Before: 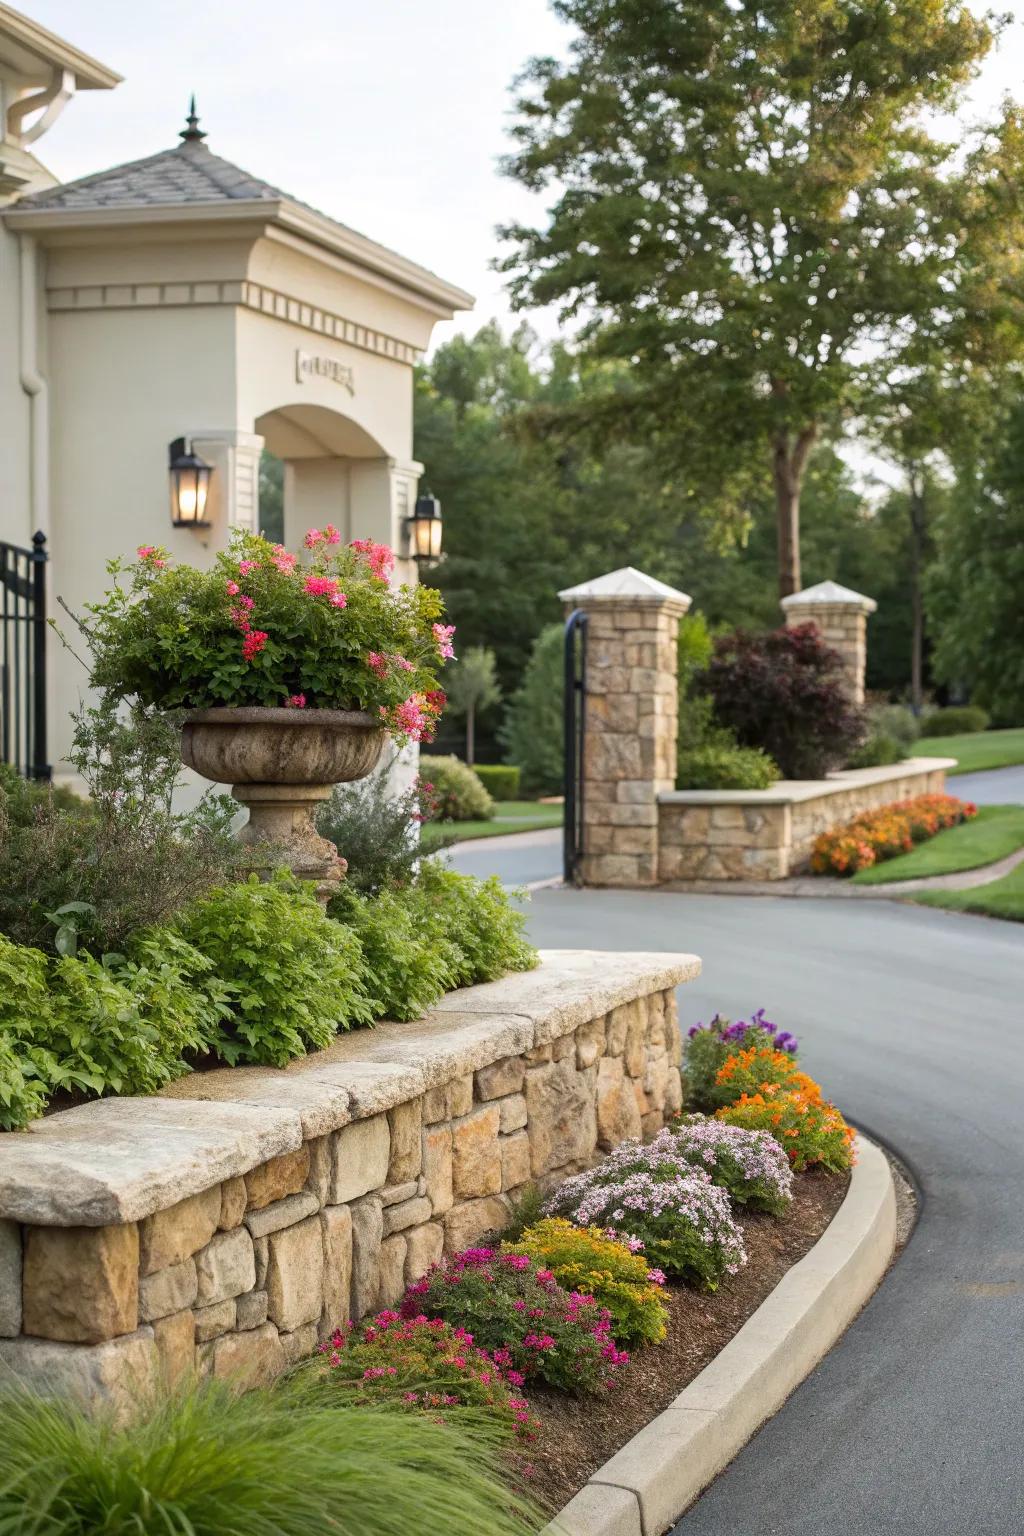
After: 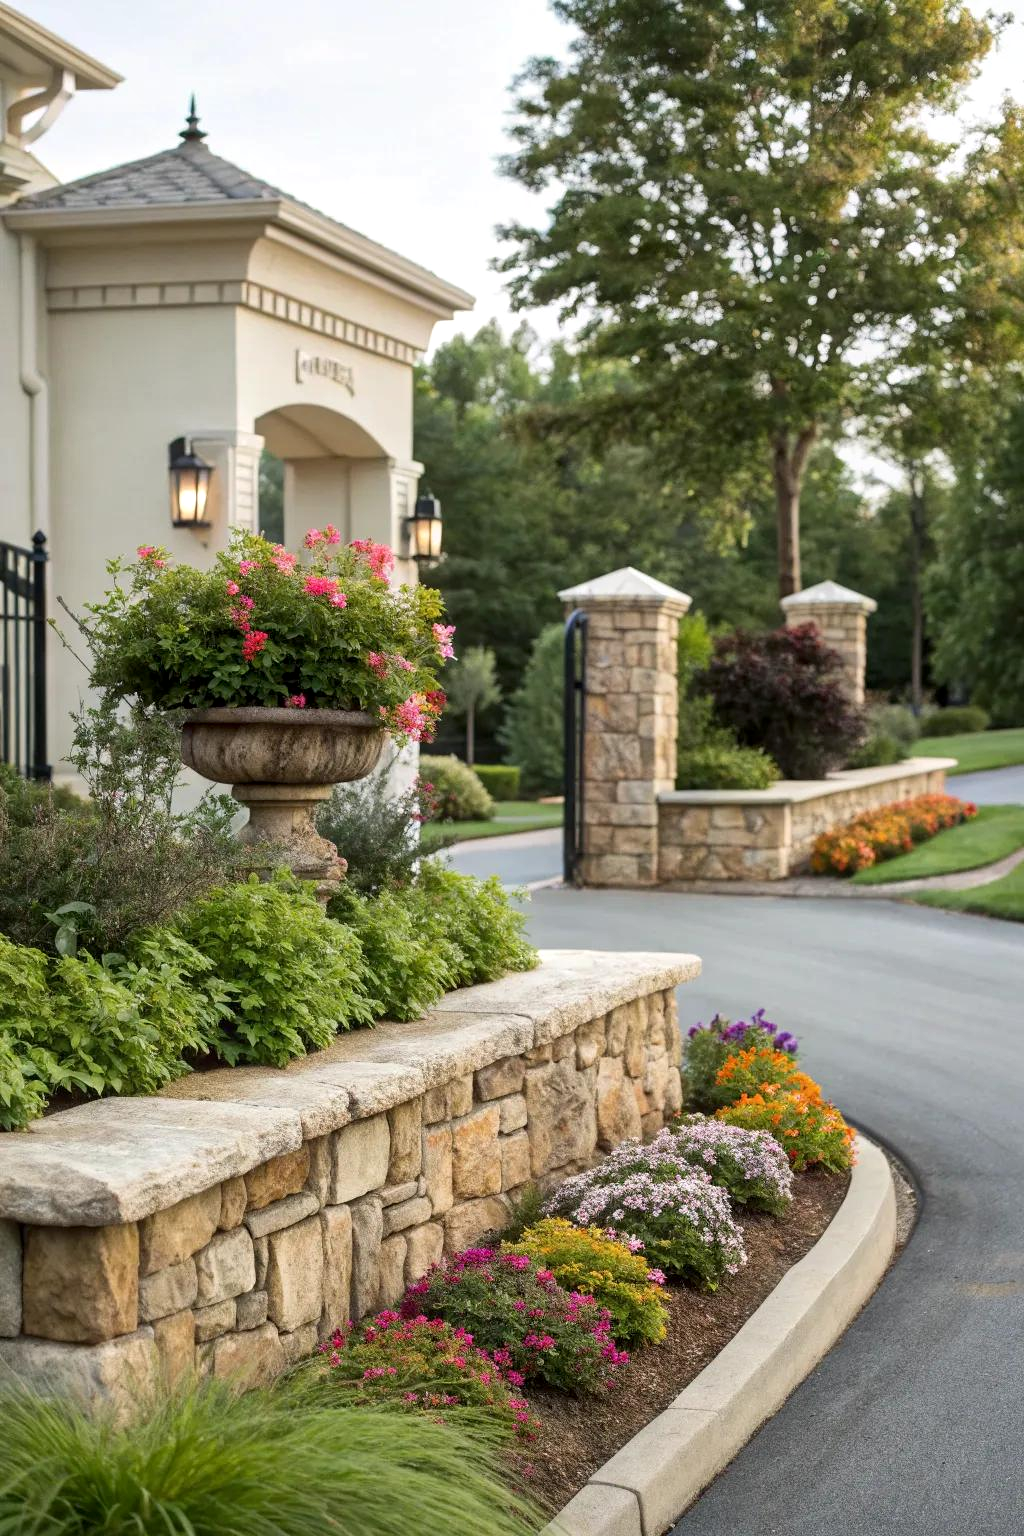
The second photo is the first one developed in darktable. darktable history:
local contrast: mode bilateral grid, contrast 20, coarseness 49, detail 129%, midtone range 0.2
